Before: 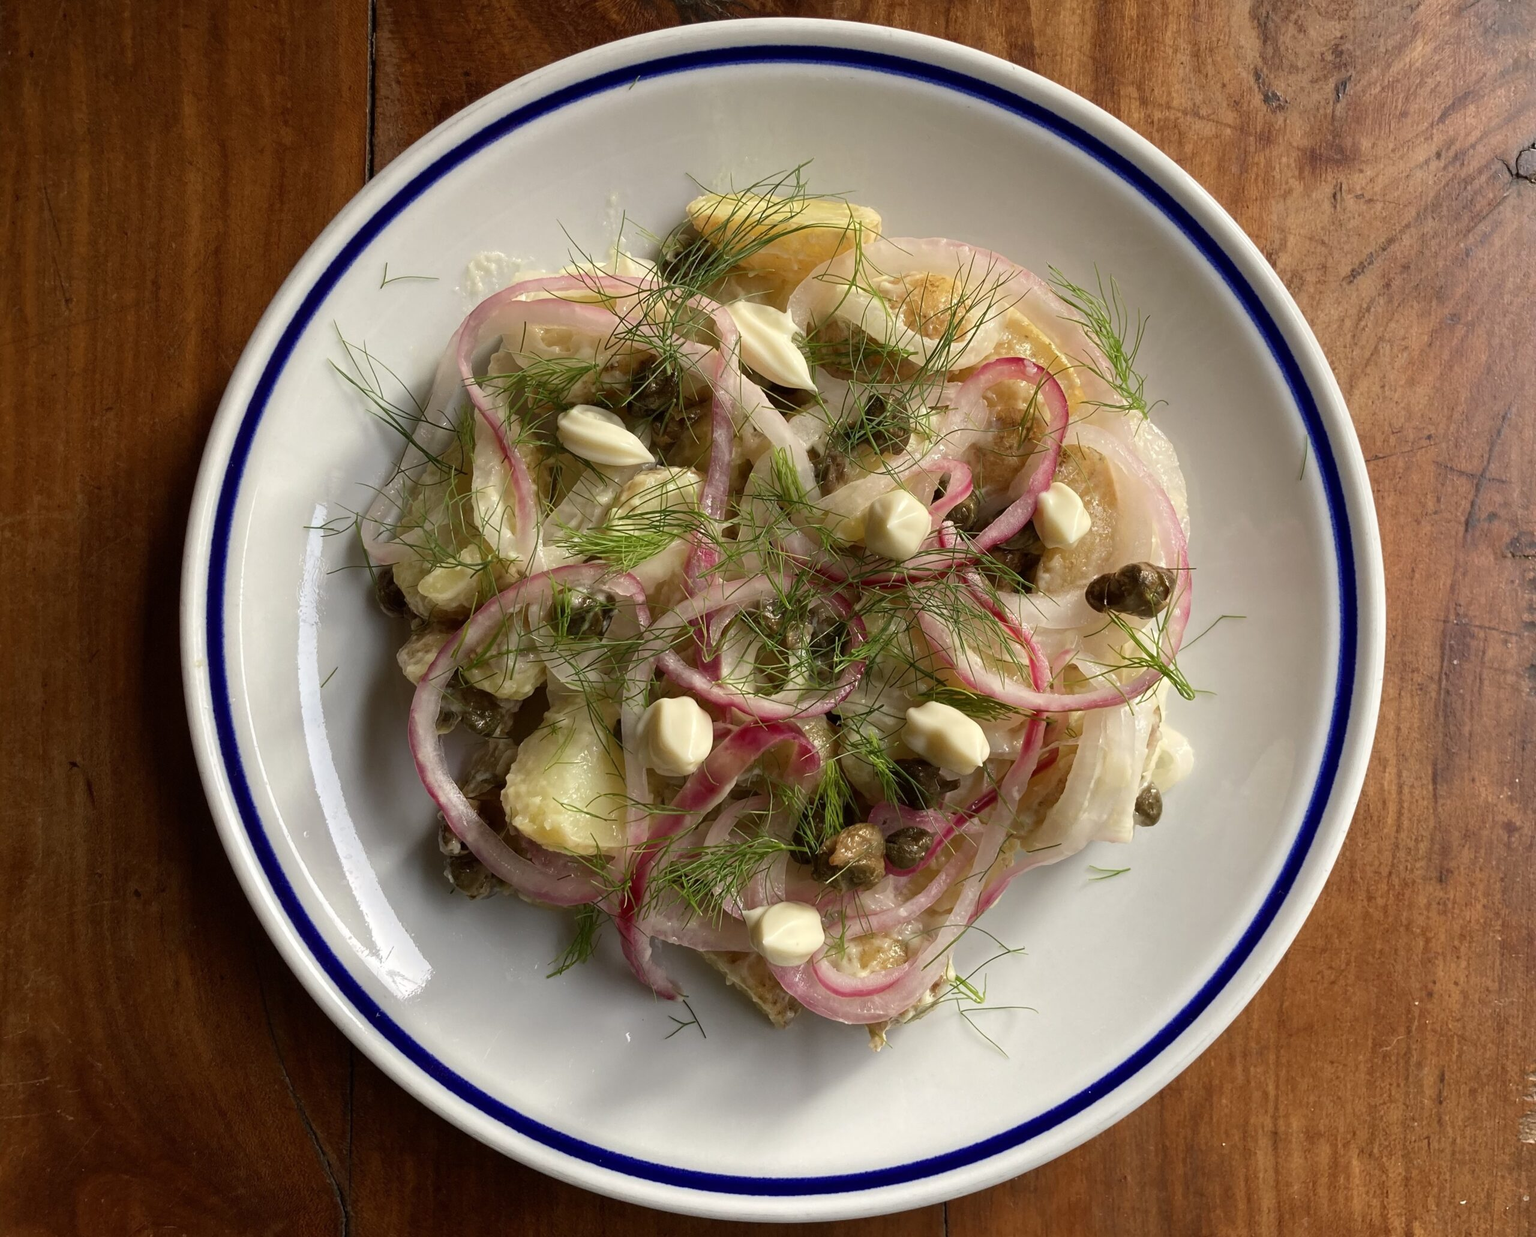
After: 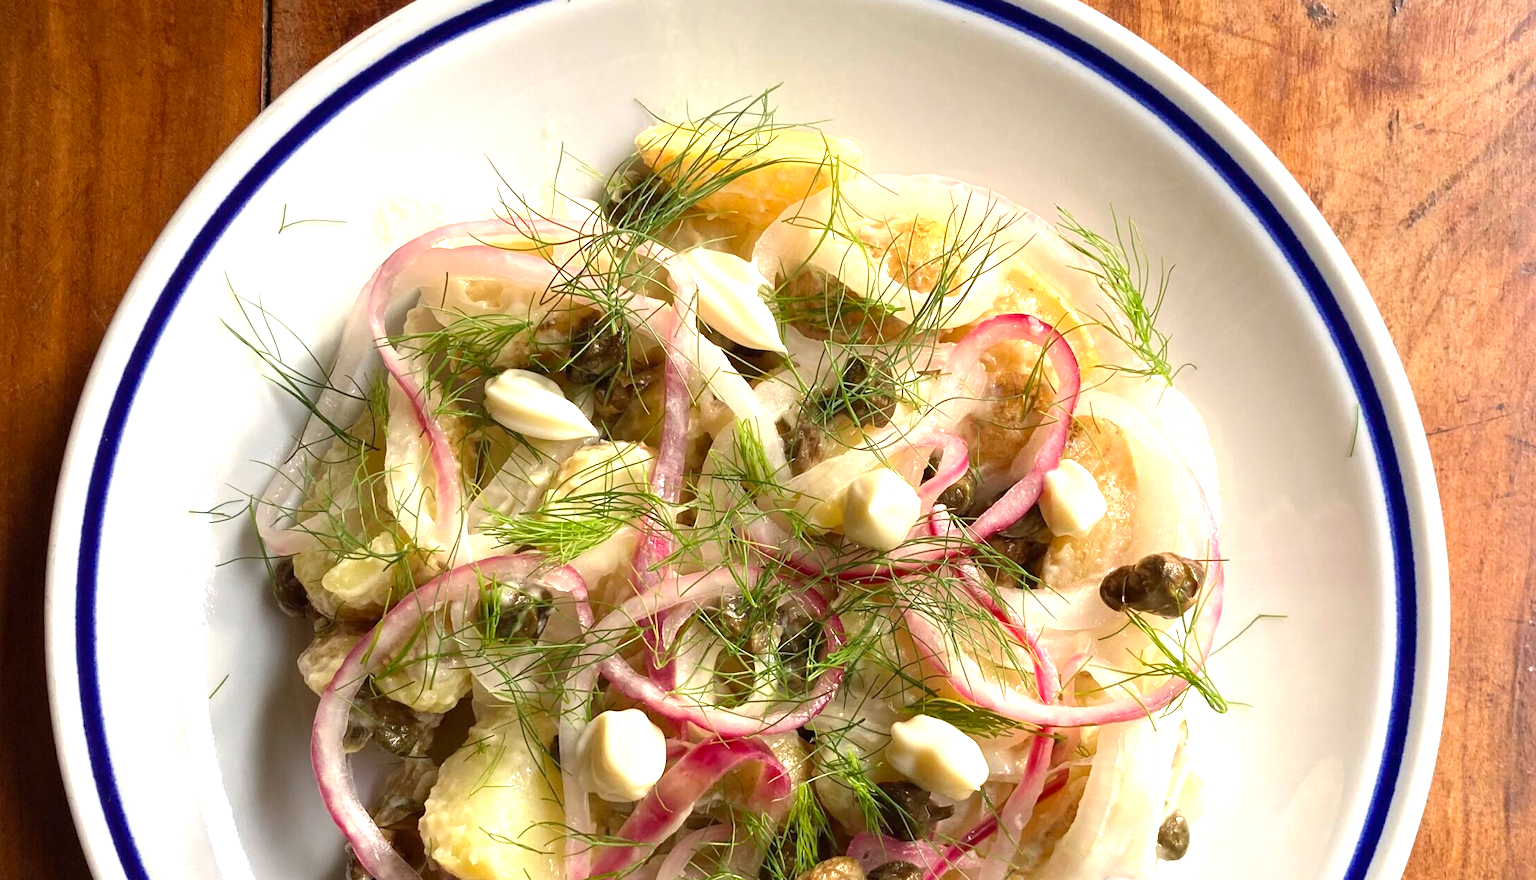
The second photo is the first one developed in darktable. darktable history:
exposure: black level correction 0, exposure 1.104 EV, compensate highlight preservation false
crop and rotate: left 9.237%, top 7.156%, right 4.919%, bottom 31.694%
